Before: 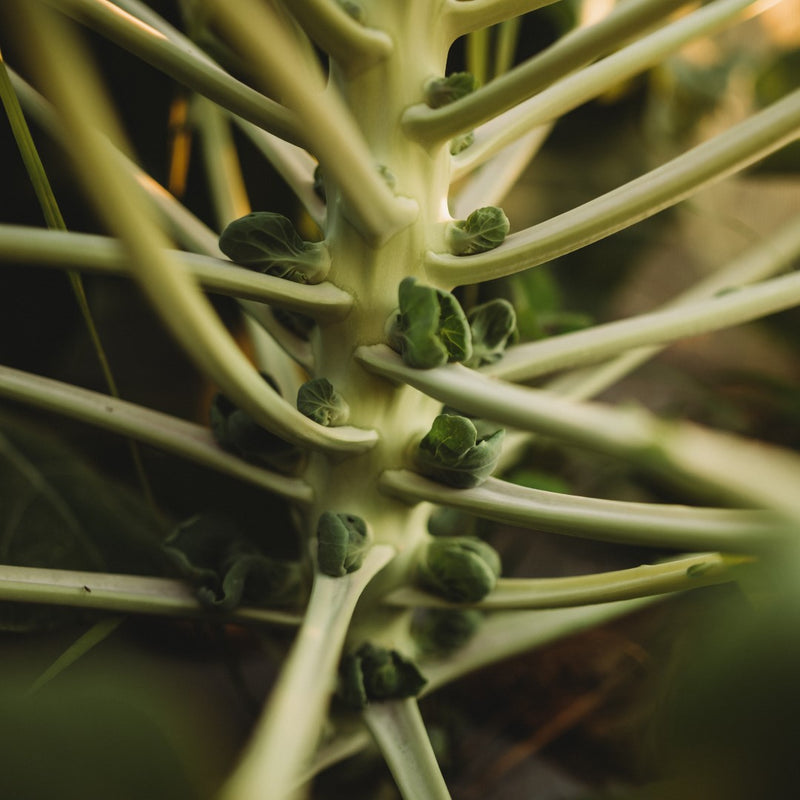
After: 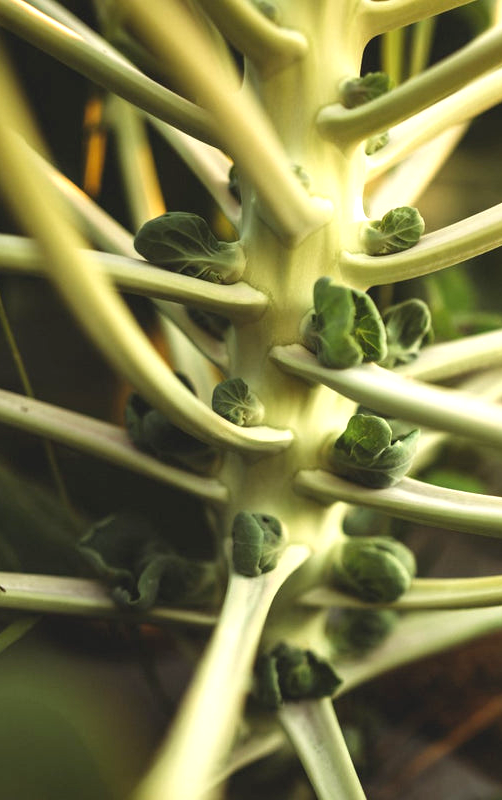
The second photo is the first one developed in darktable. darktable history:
exposure: exposure 0.999 EV, compensate highlight preservation false
crop: left 10.644%, right 26.528%
